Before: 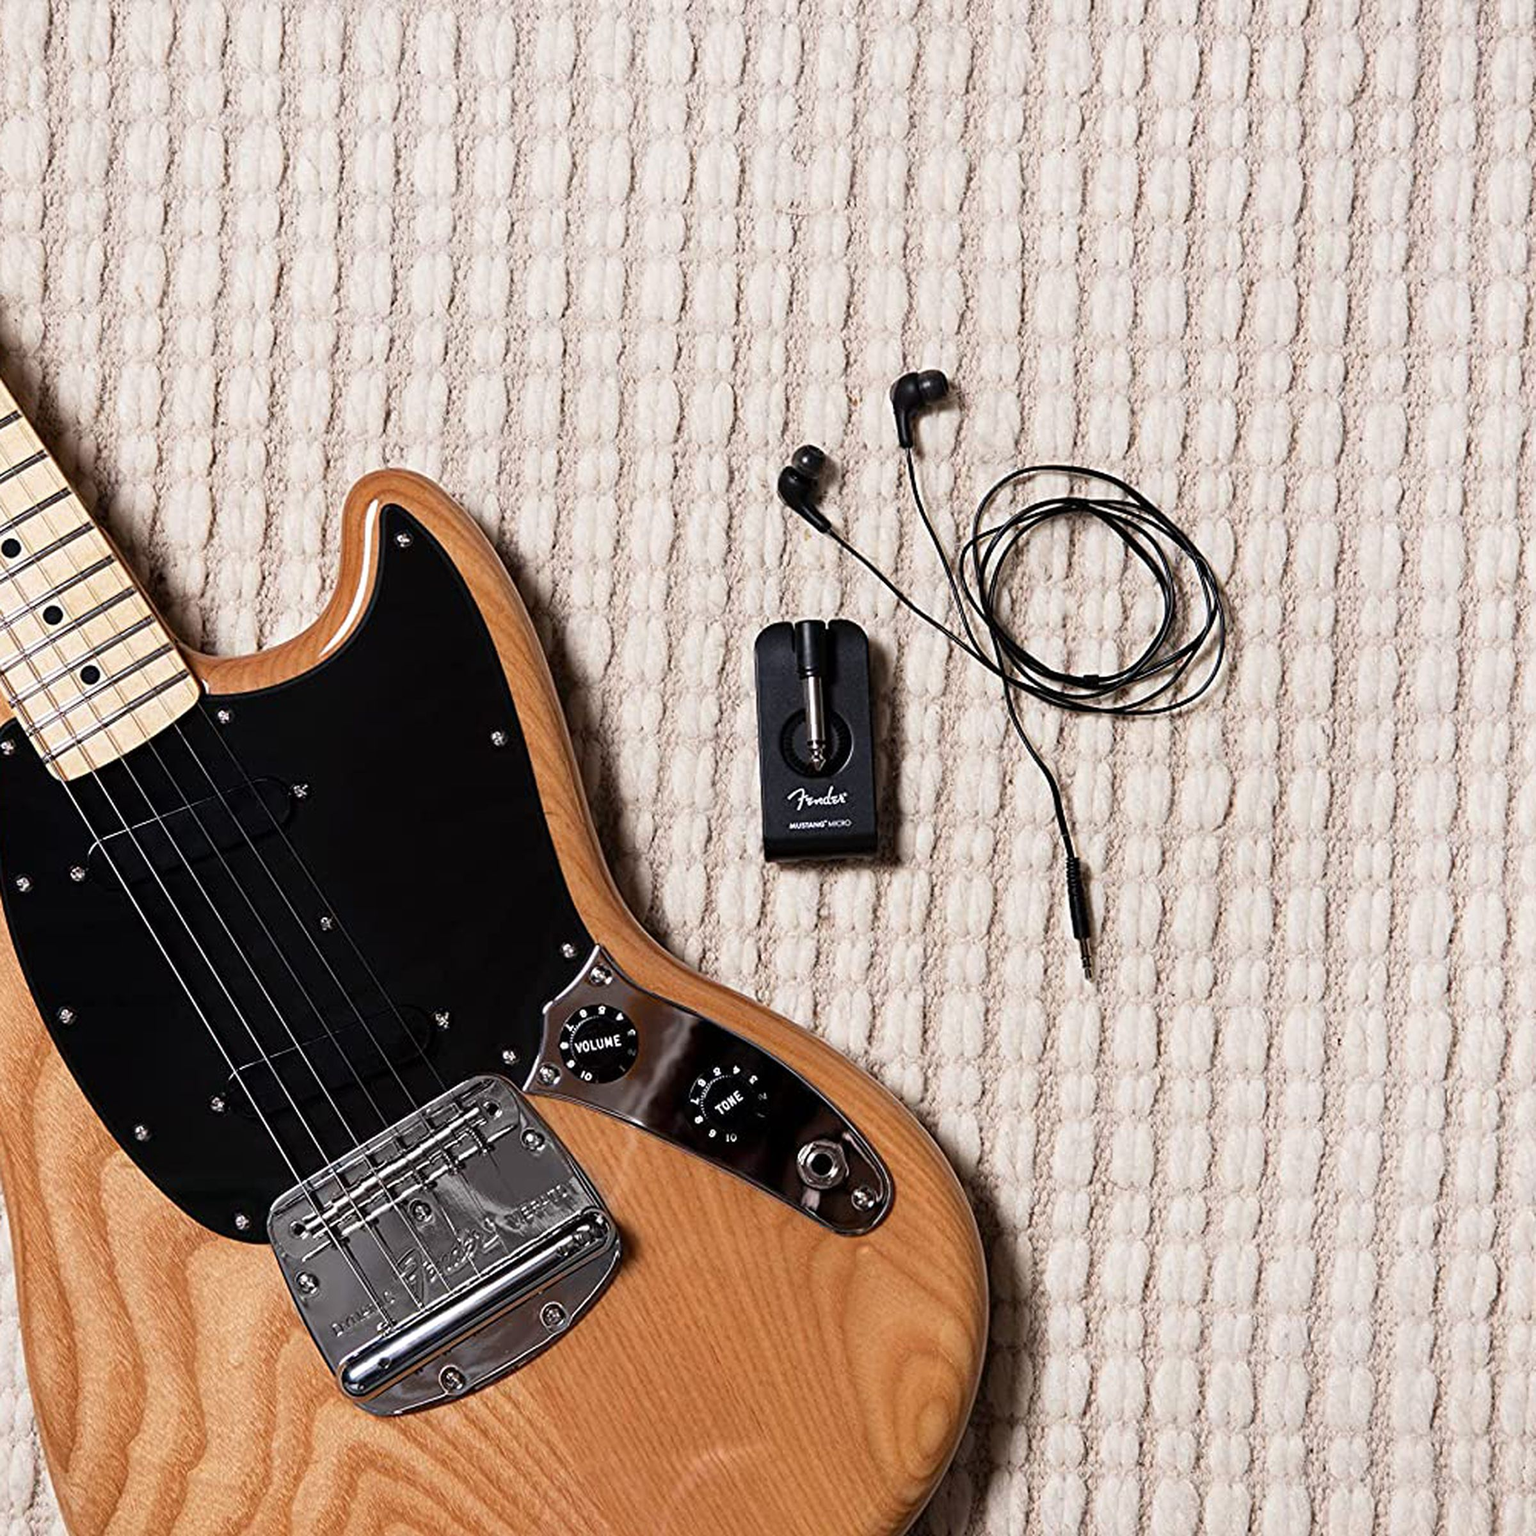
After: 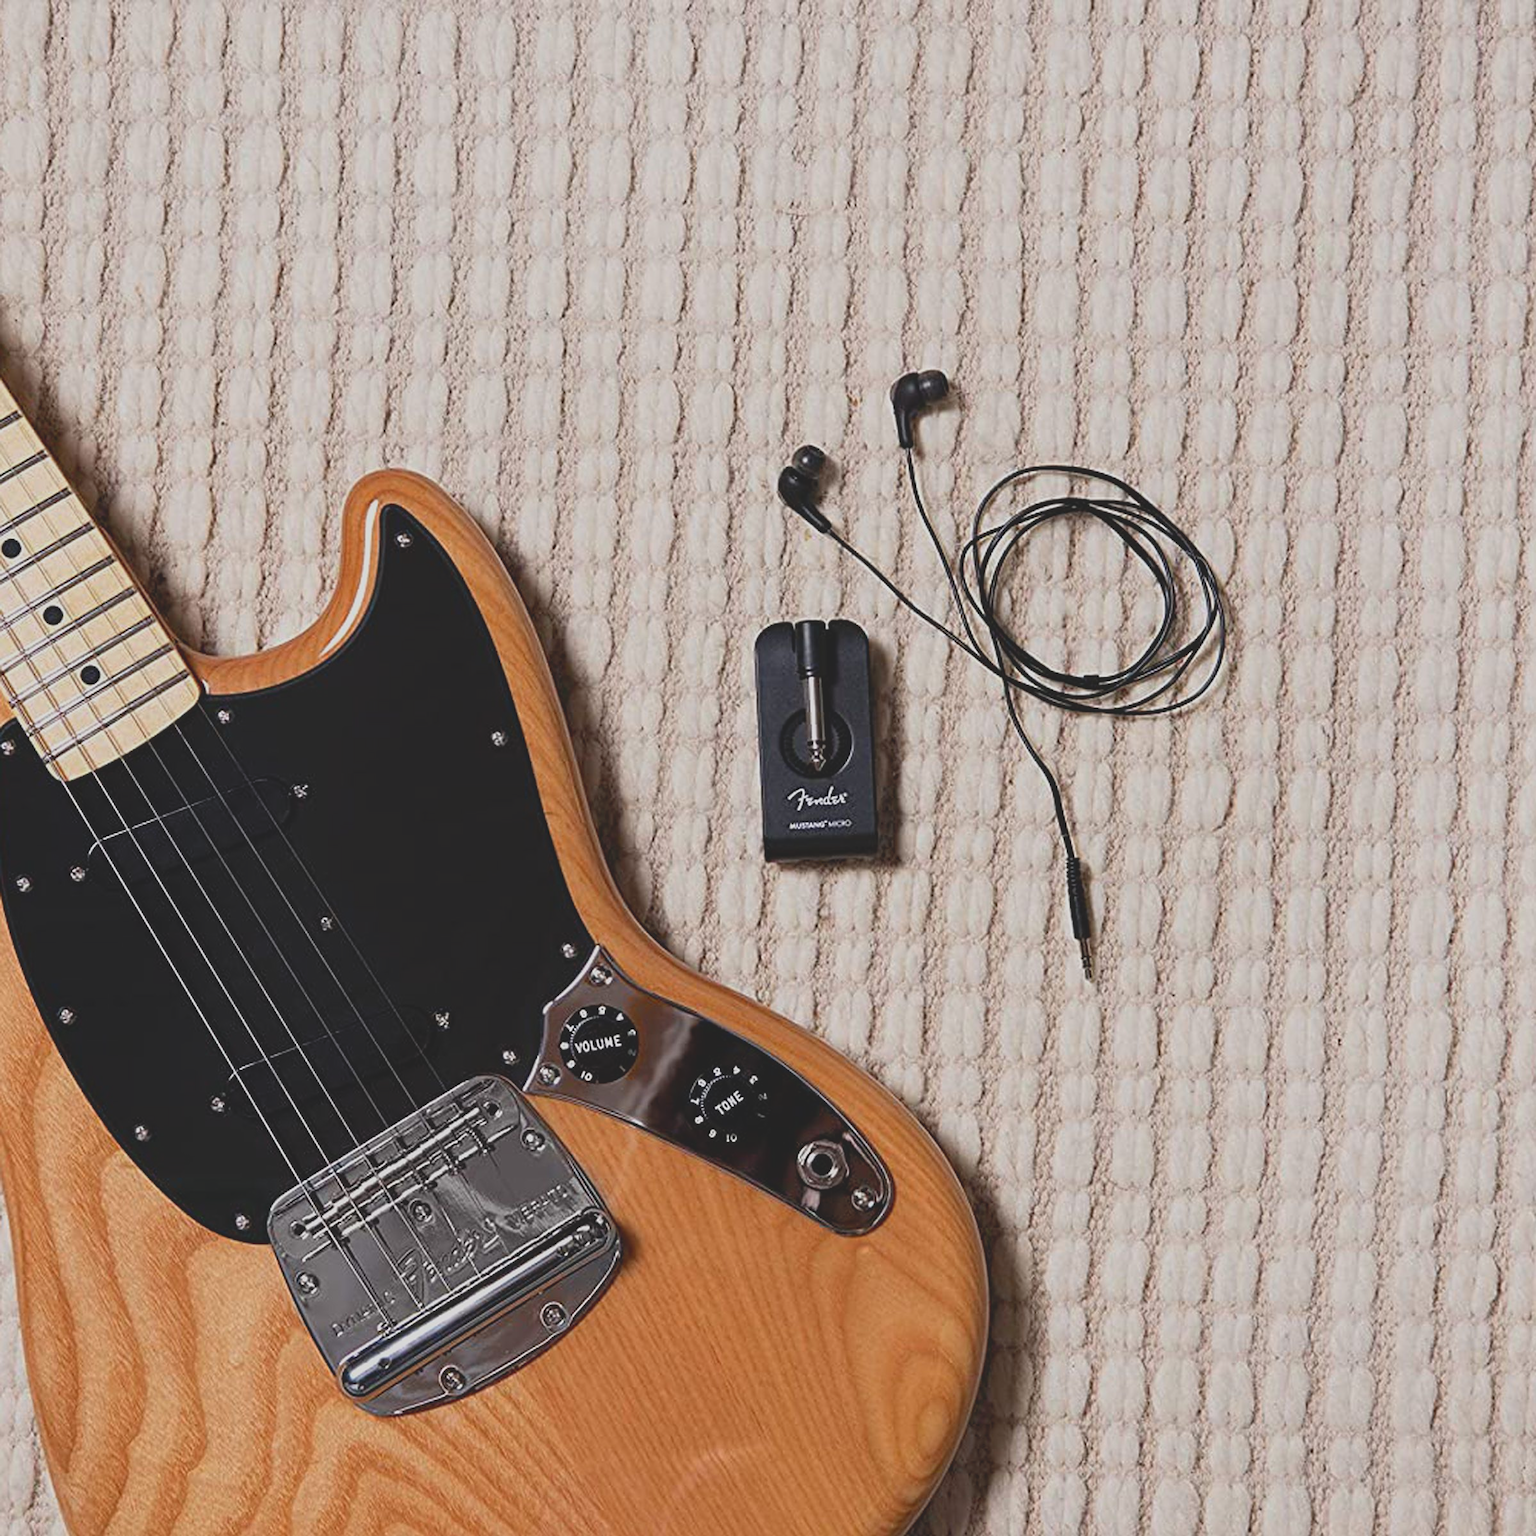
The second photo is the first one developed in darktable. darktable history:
contrast brightness saturation: contrast -0.273
sharpen: radius 0.995
